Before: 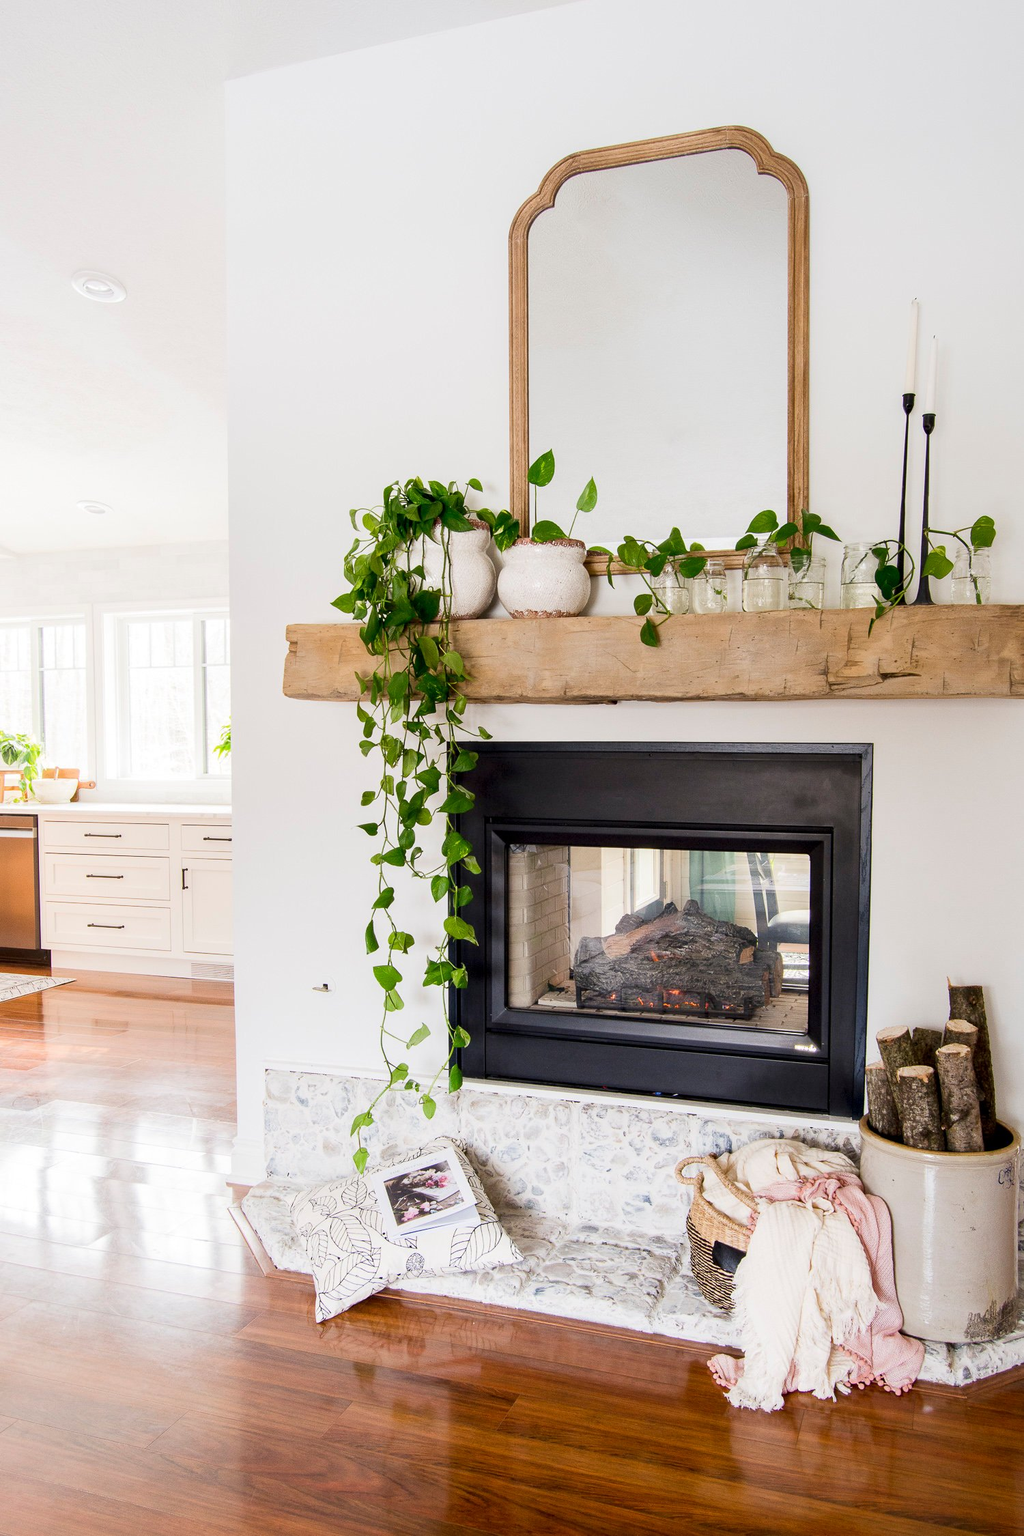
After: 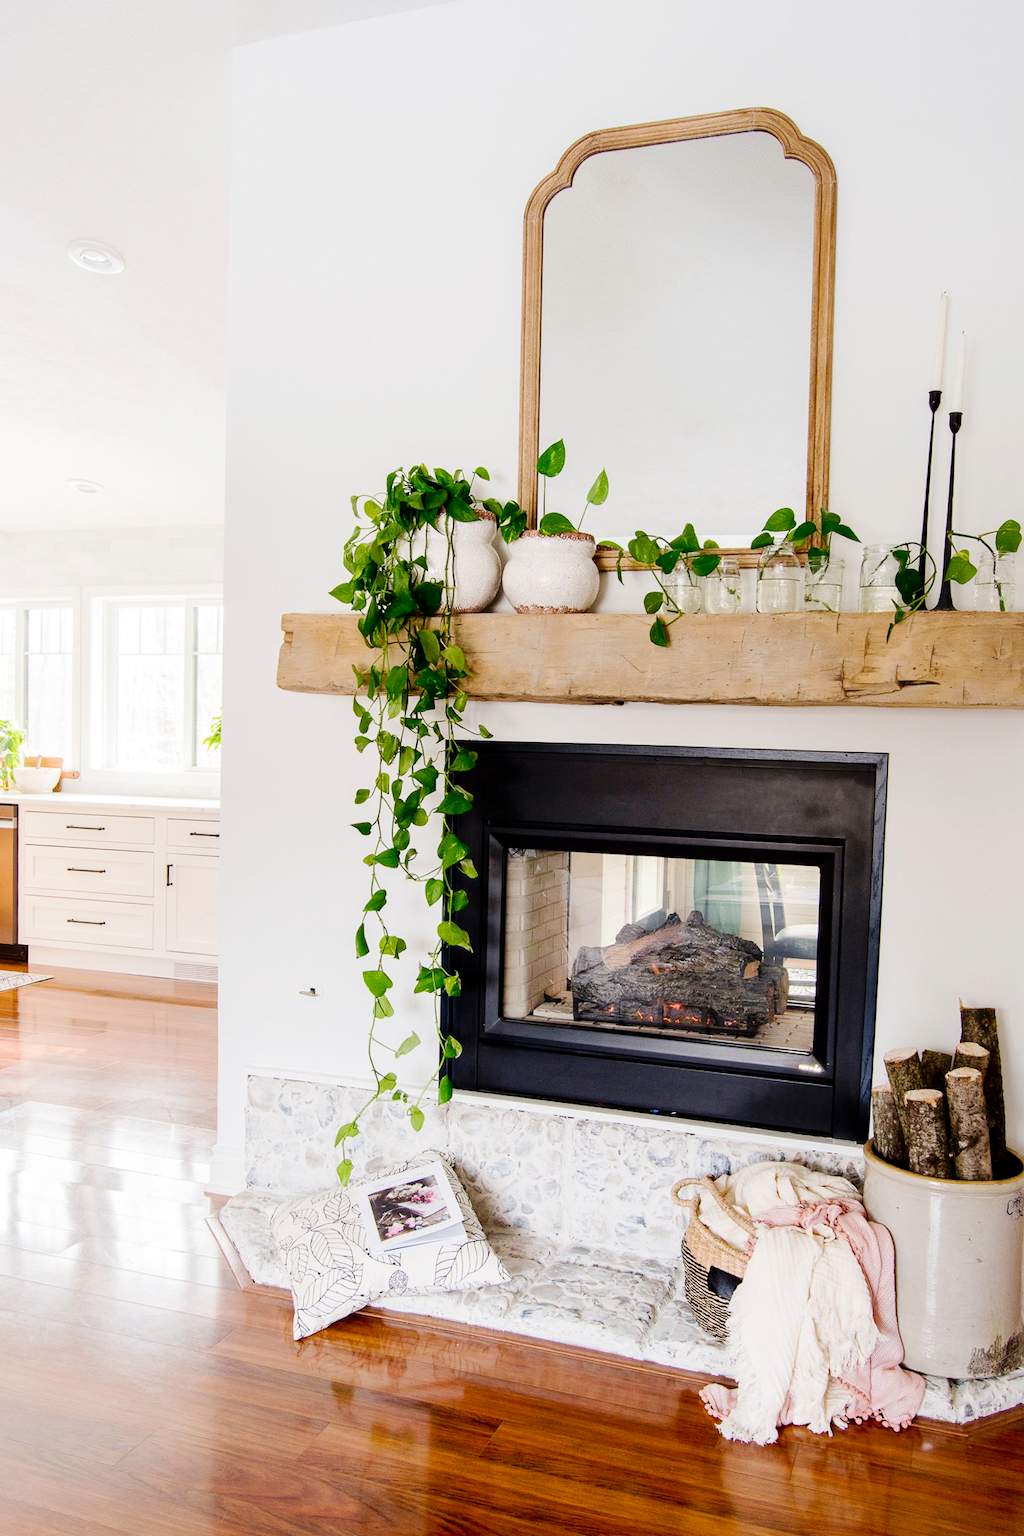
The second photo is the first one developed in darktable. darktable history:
crop and rotate: angle -1.52°
tone curve: curves: ch0 [(0.003, 0) (0.066, 0.017) (0.163, 0.09) (0.264, 0.238) (0.395, 0.421) (0.517, 0.575) (0.633, 0.687) (0.791, 0.814) (1, 1)]; ch1 [(0, 0) (0.149, 0.17) (0.327, 0.339) (0.39, 0.403) (0.456, 0.463) (0.501, 0.502) (0.512, 0.507) (0.53, 0.533) (0.575, 0.592) (0.671, 0.655) (0.729, 0.679) (1, 1)]; ch2 [(0, 0) (0.337, 0.382) (0.464, 0.47) (0.501, 0.502) (0.527, 0.532) (0.563, 0.555) (0.615, 0.61) (0.663, 0.68) (1, 1)], preserve colors none
